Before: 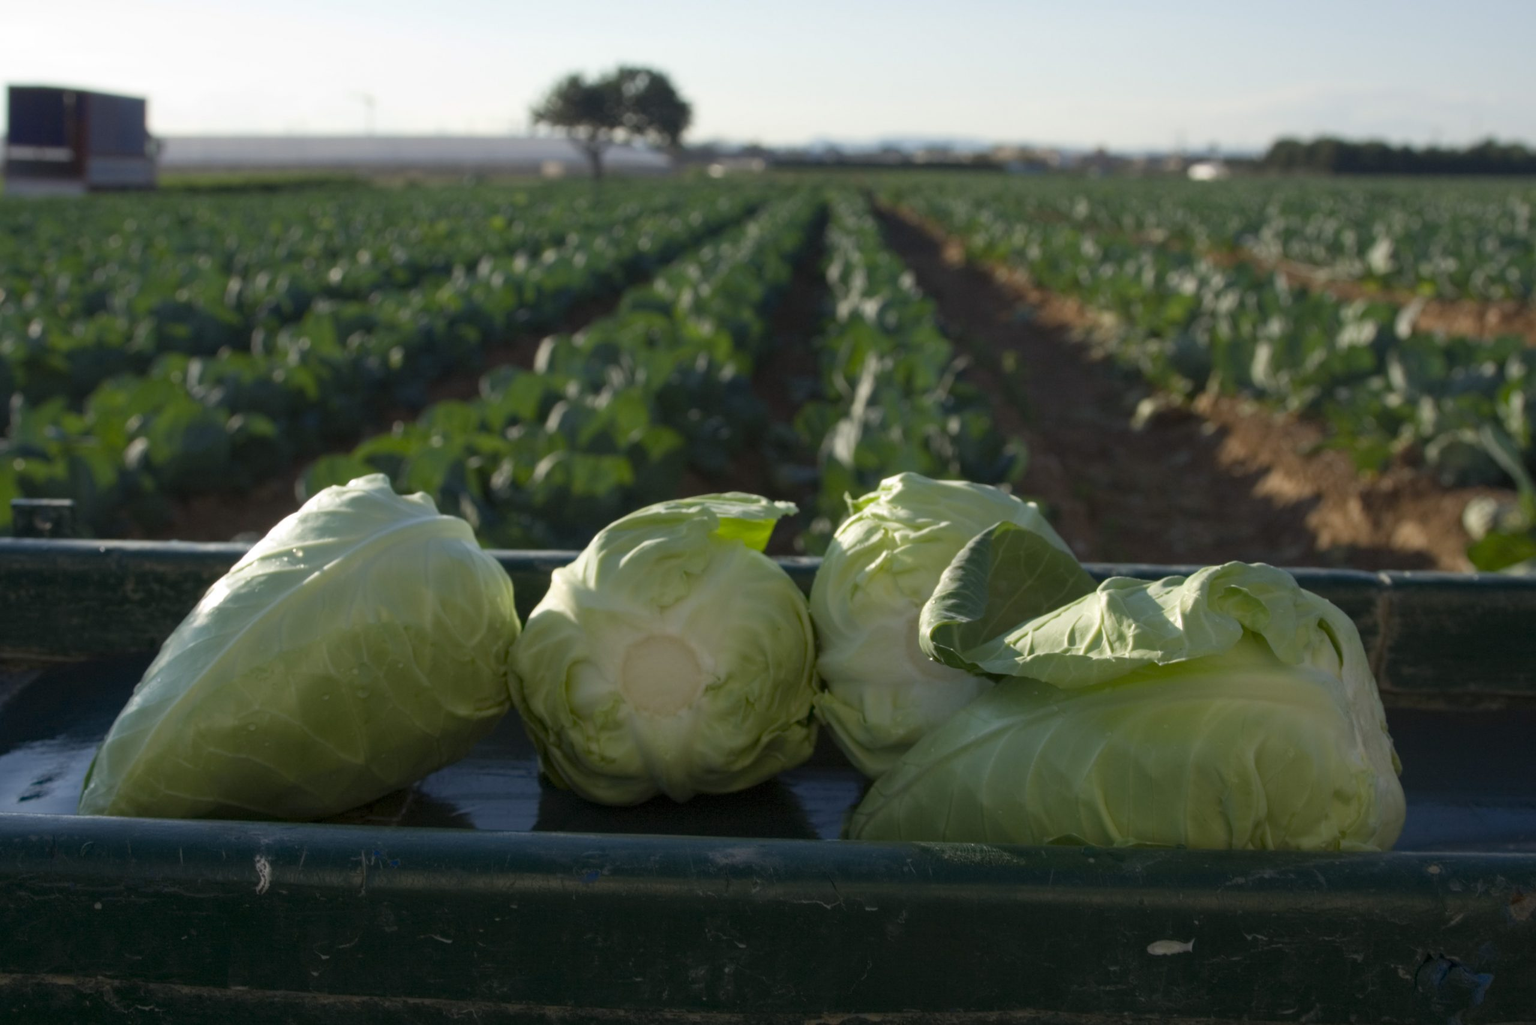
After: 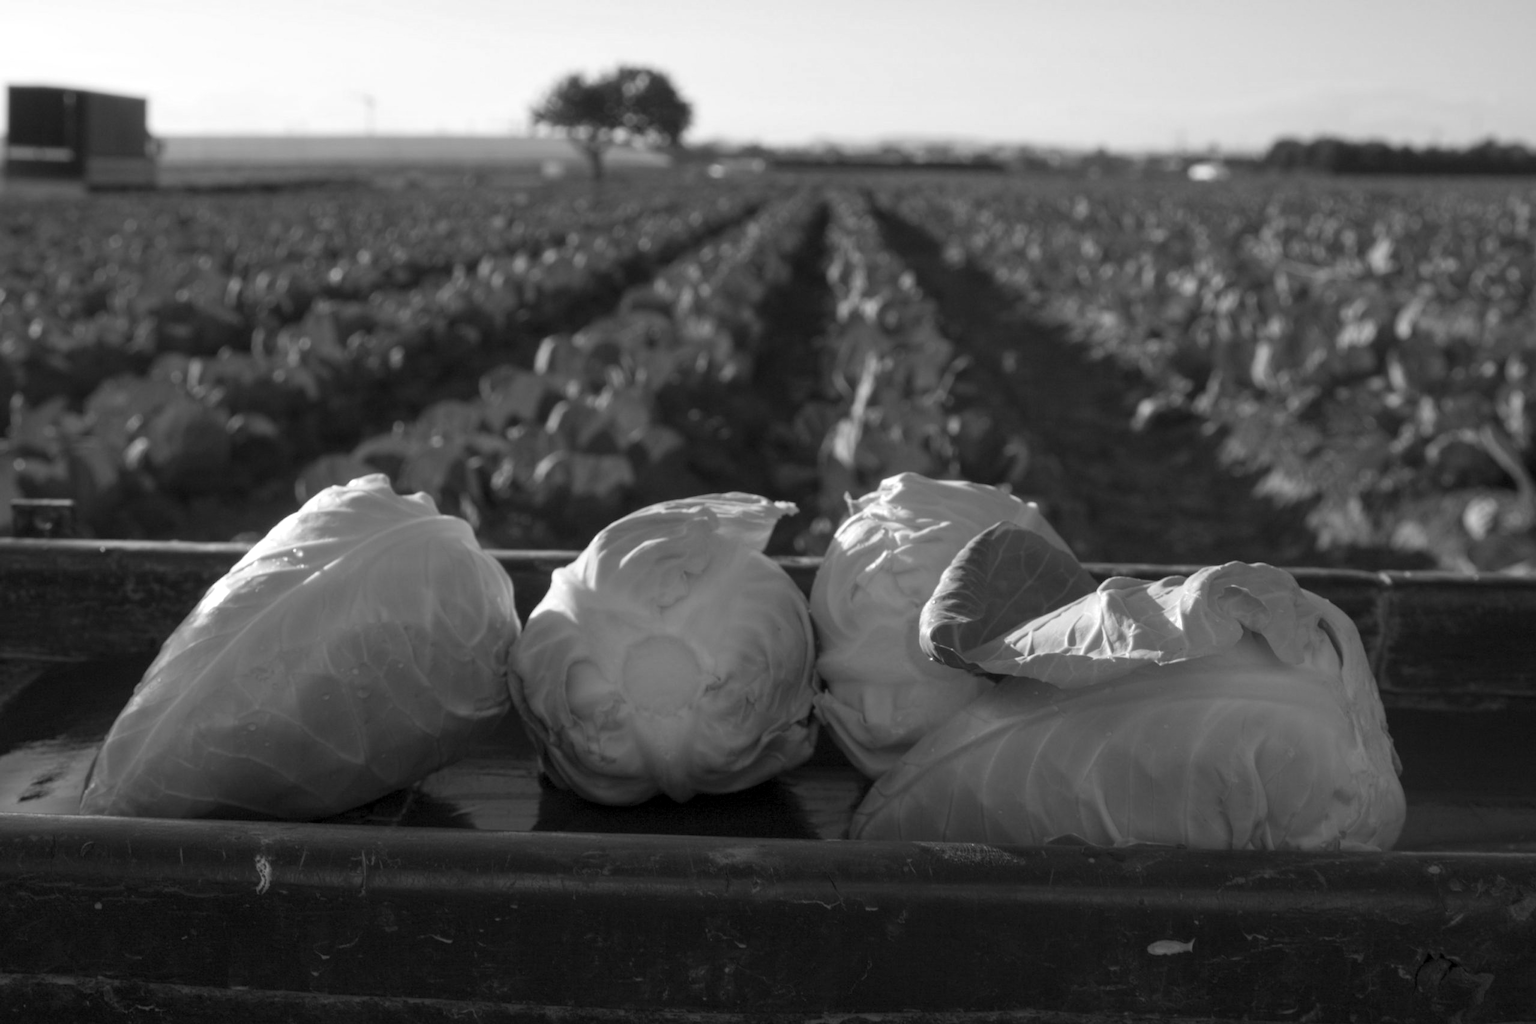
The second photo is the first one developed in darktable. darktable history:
local contrast: highlights 100%, shadows 100%, detail 120%, midtone range 0.2
monochrome: on, module defaults
